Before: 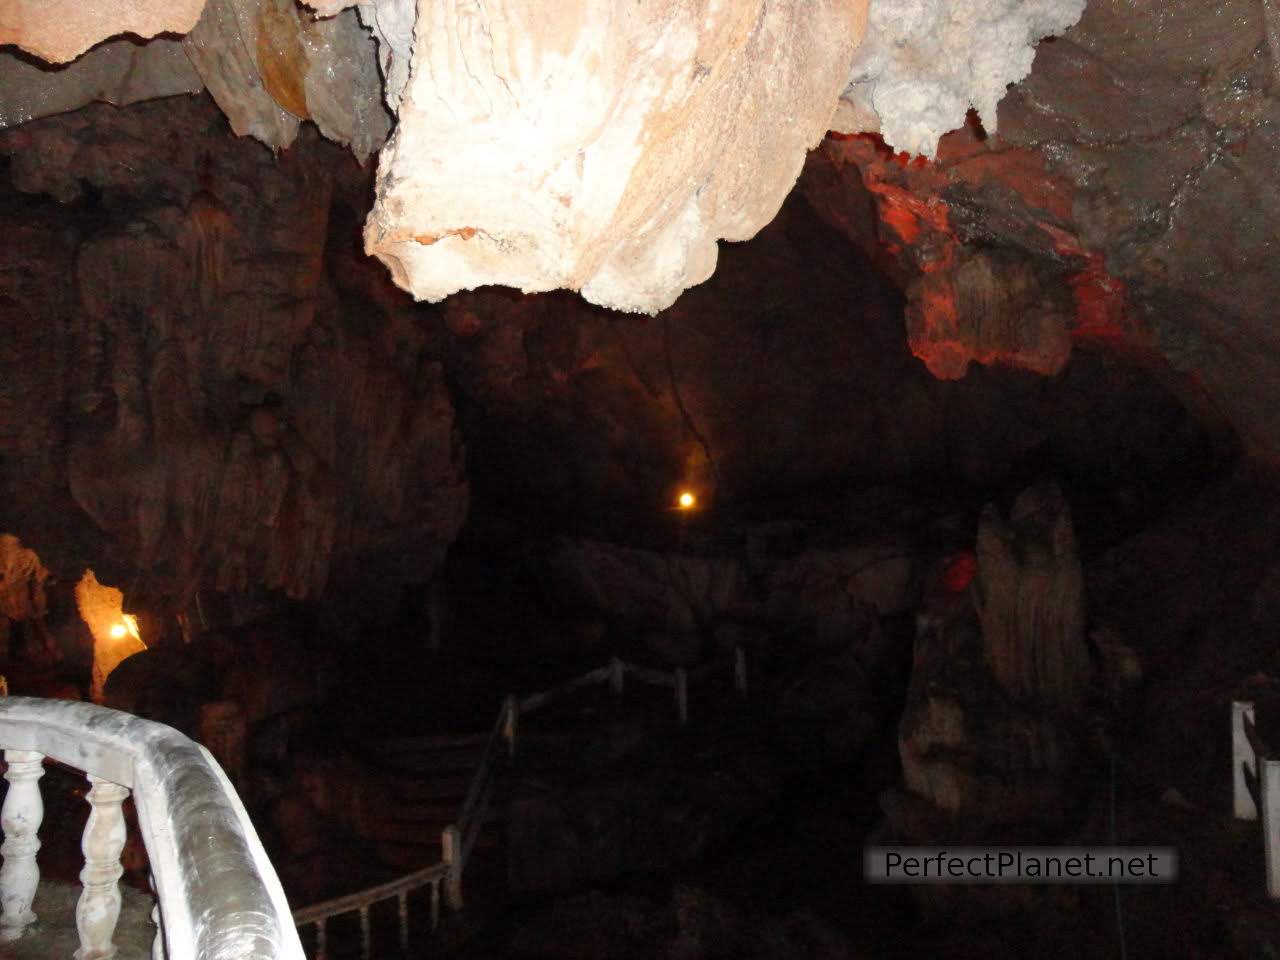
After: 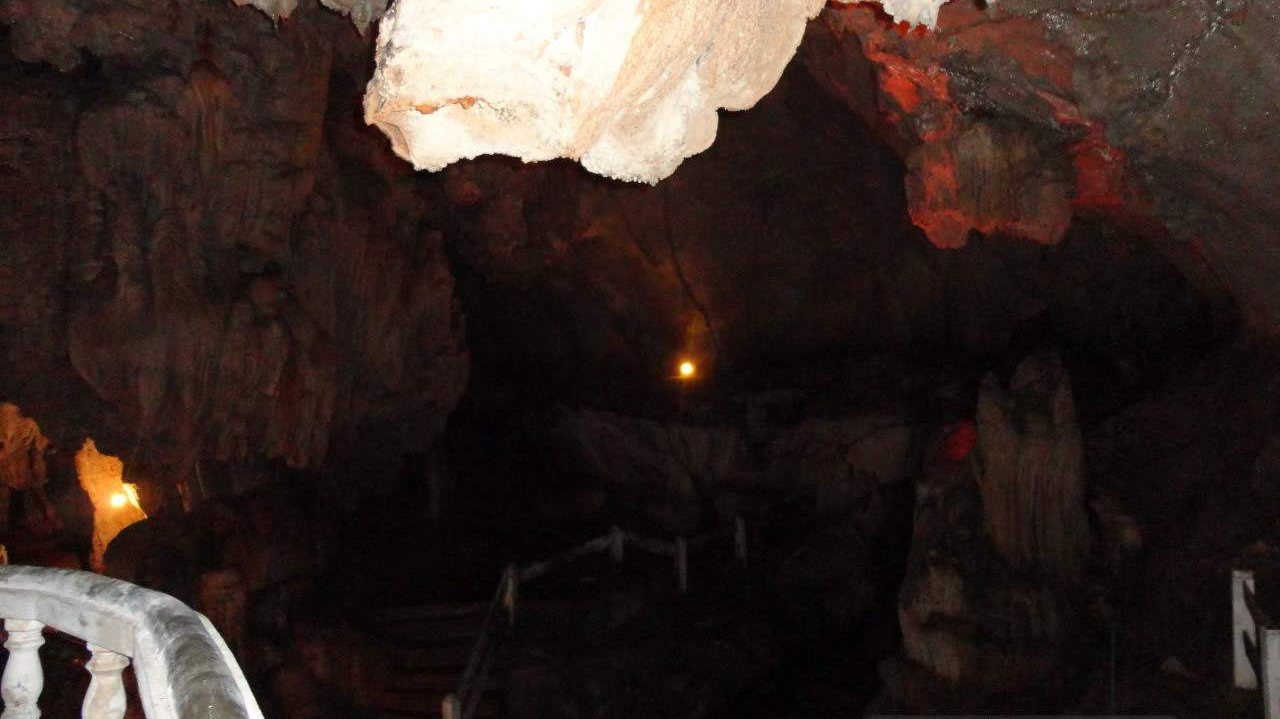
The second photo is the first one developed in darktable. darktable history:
crop: top 13.743%, bottom 11.33%
